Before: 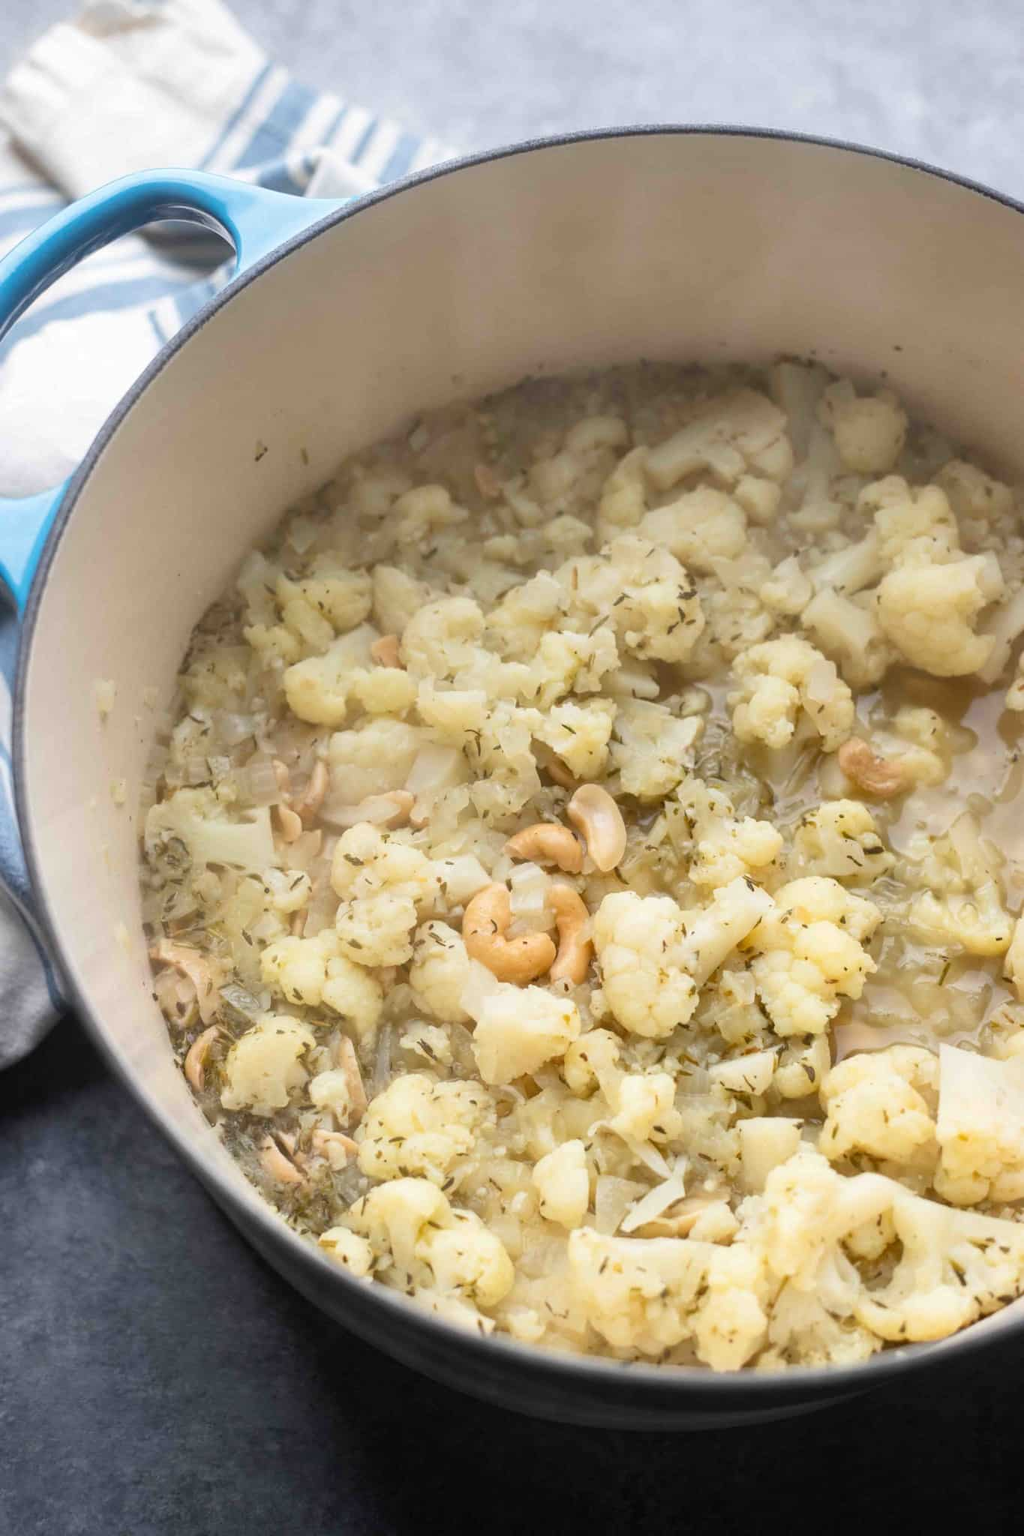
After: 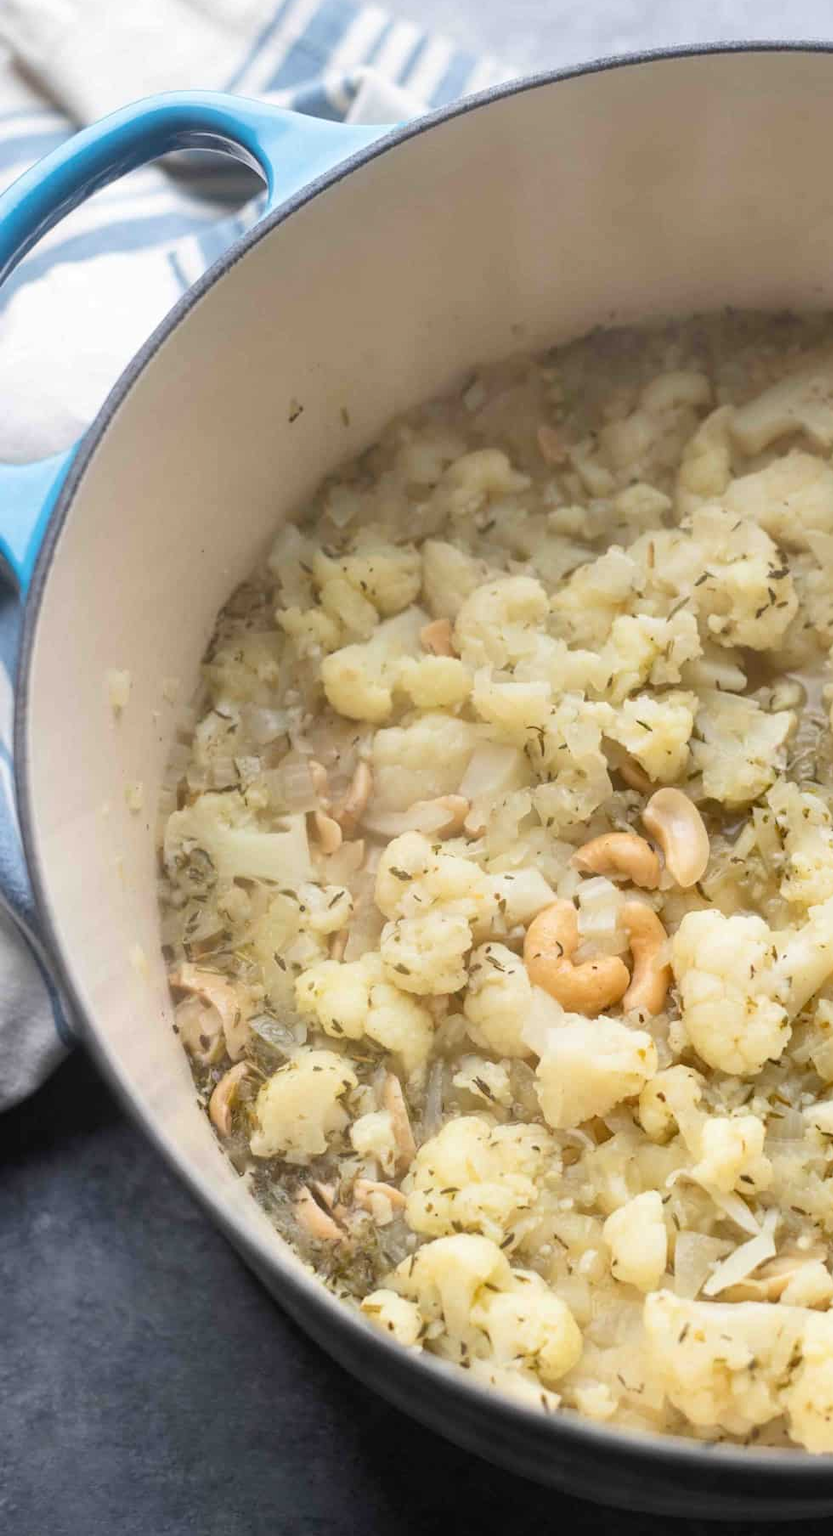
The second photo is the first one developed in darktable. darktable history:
crop: top 5.803%, right 27.864%, bottom 5.804%
tone equalizer: on, module defaults
